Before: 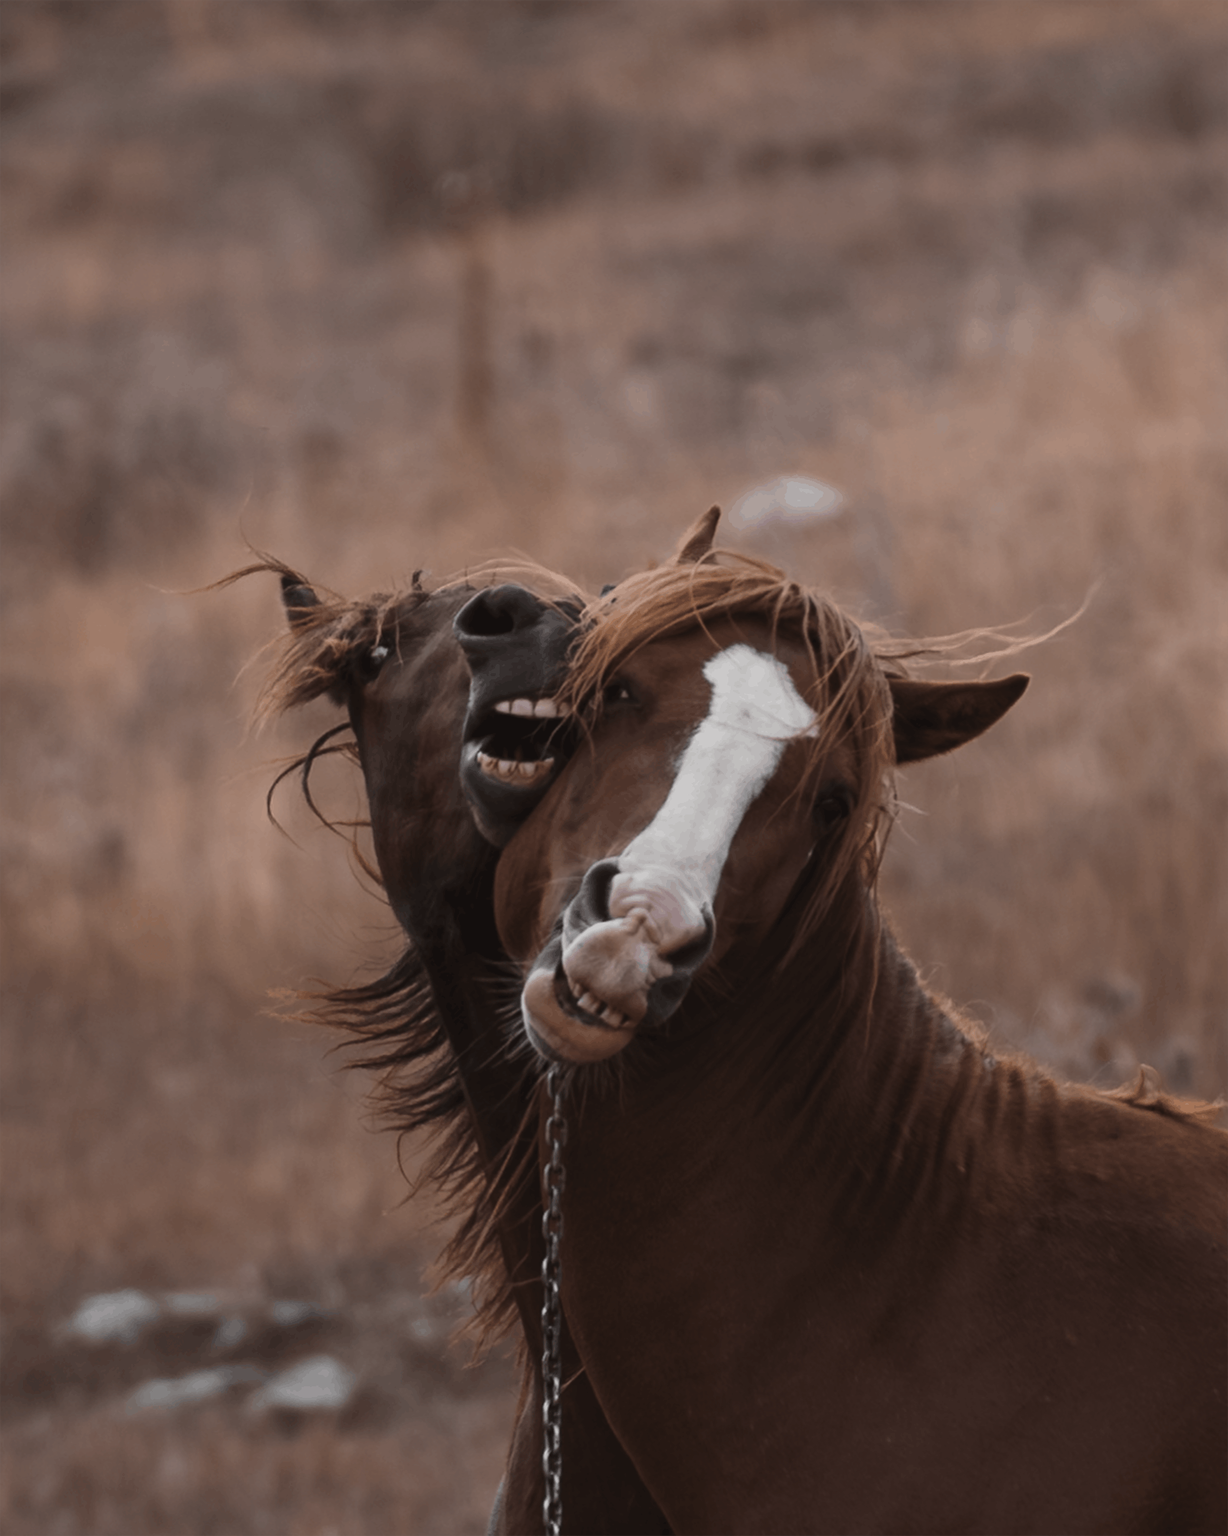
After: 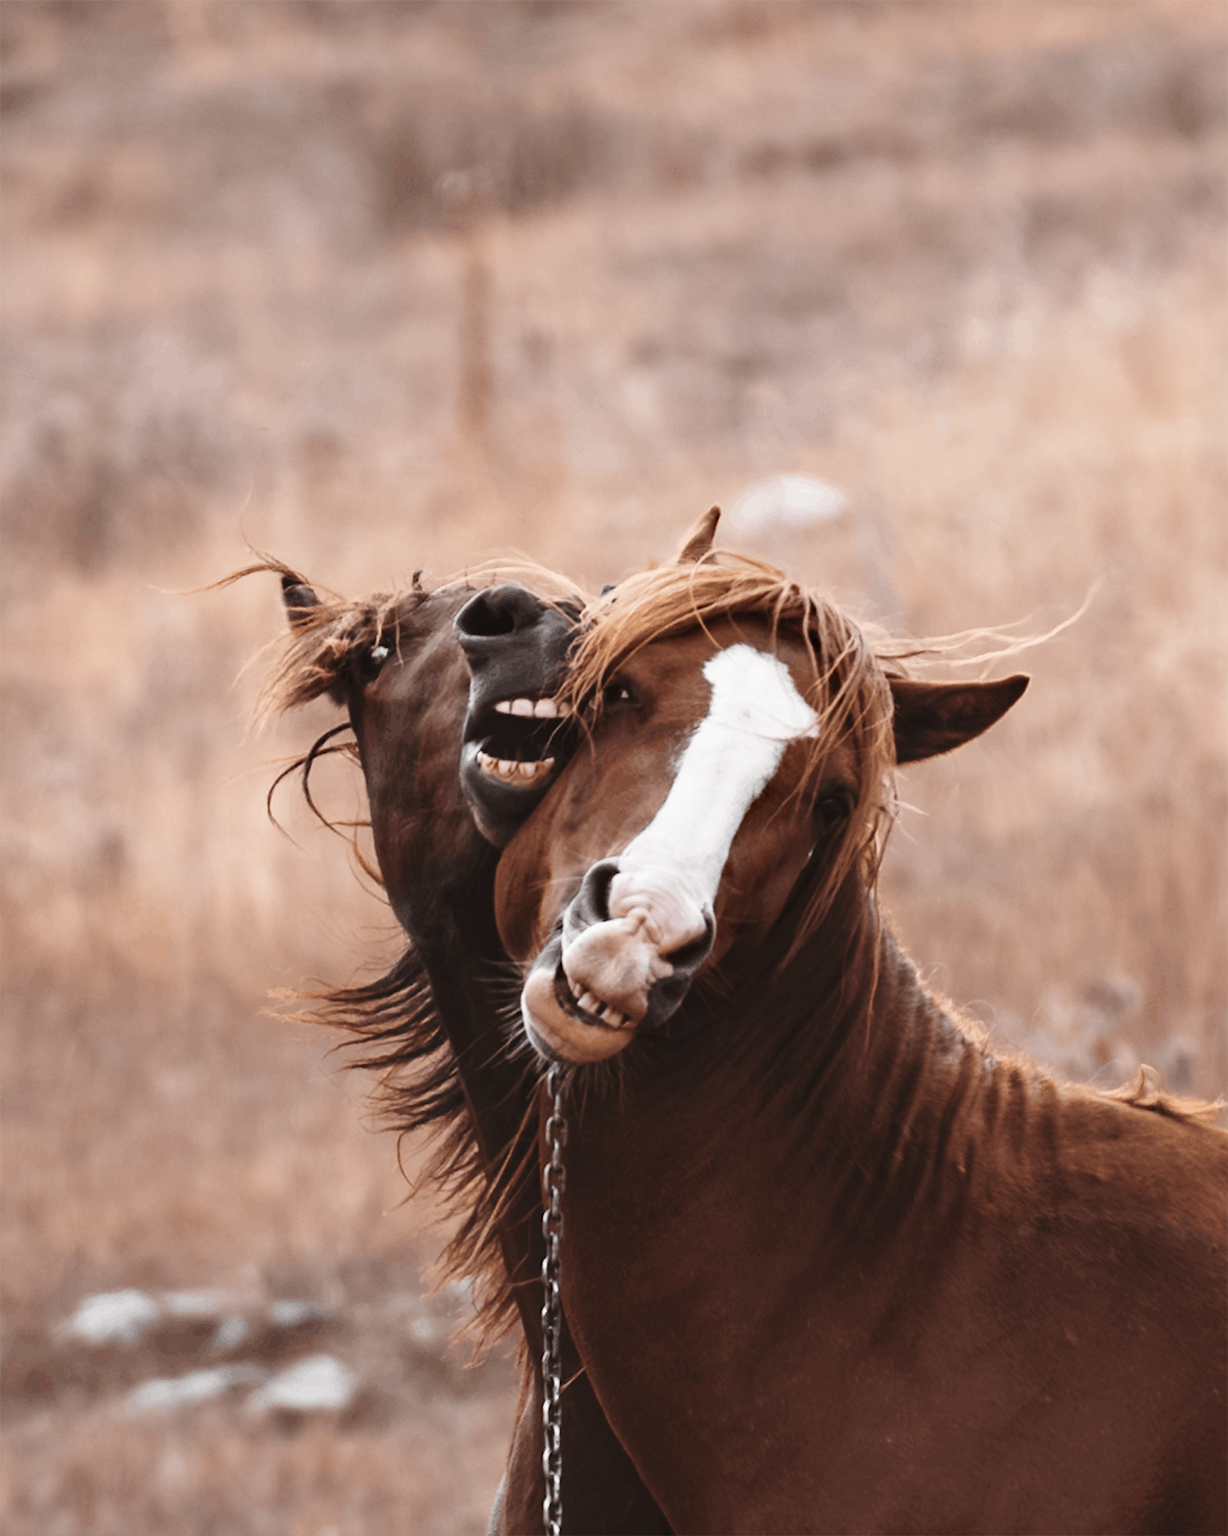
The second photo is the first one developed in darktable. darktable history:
base curve: curves: ch0 [(0, 0) (0.028, 0.03) (0.121, 0.232) (0.46, 0.748) (0.859, 0.968) (1, 1)], fusion 1, preserve colors none
